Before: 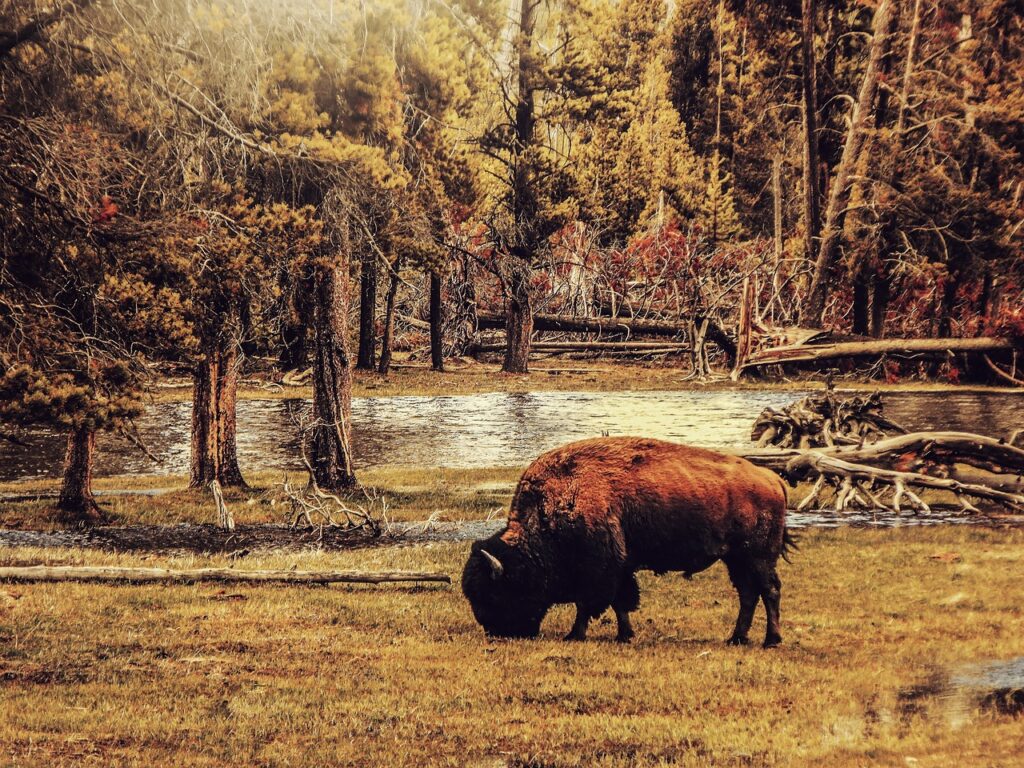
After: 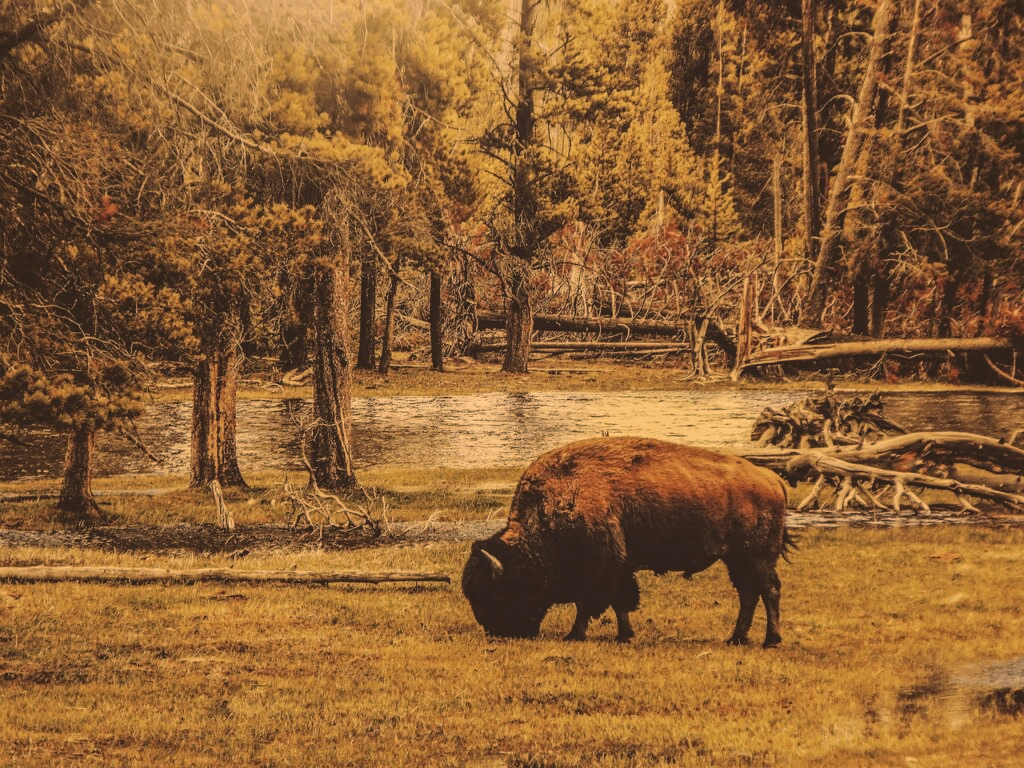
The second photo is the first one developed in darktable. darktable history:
color correction: highlights a* 17.94, highlights b* 35.39, shadows a* 1.48, shadows b* 6.42, saturation 1.01
contrast brightness saturation: contrast -0.26, saturation -0.43
haze removal: compatibility mode true, adaptive false
